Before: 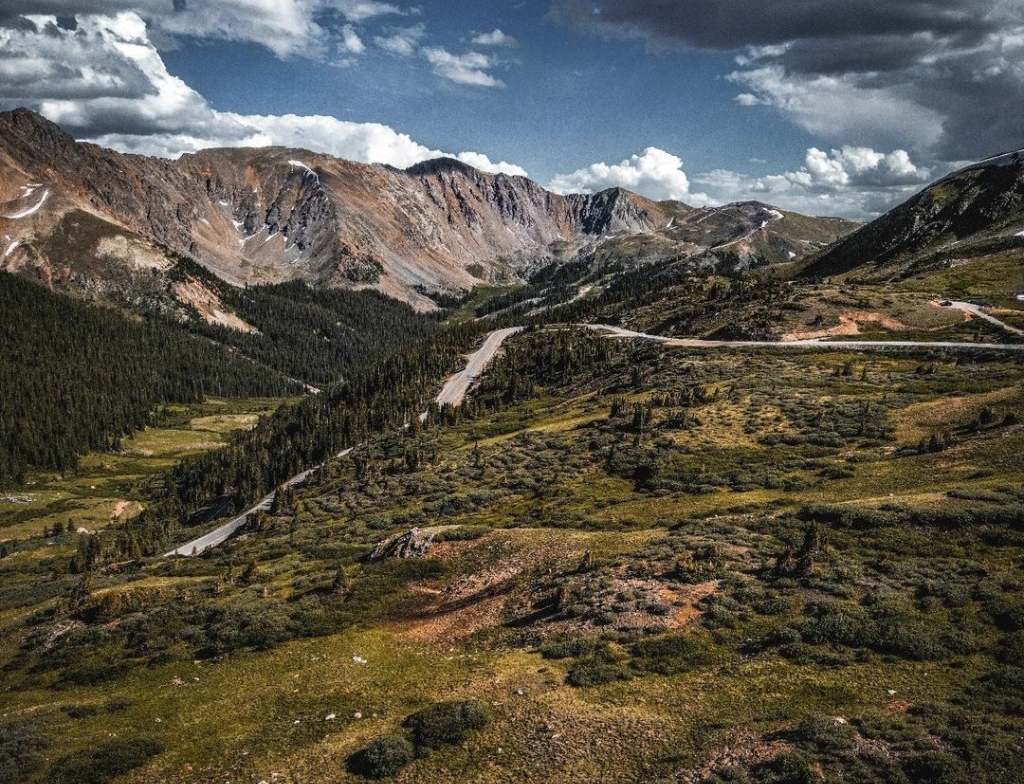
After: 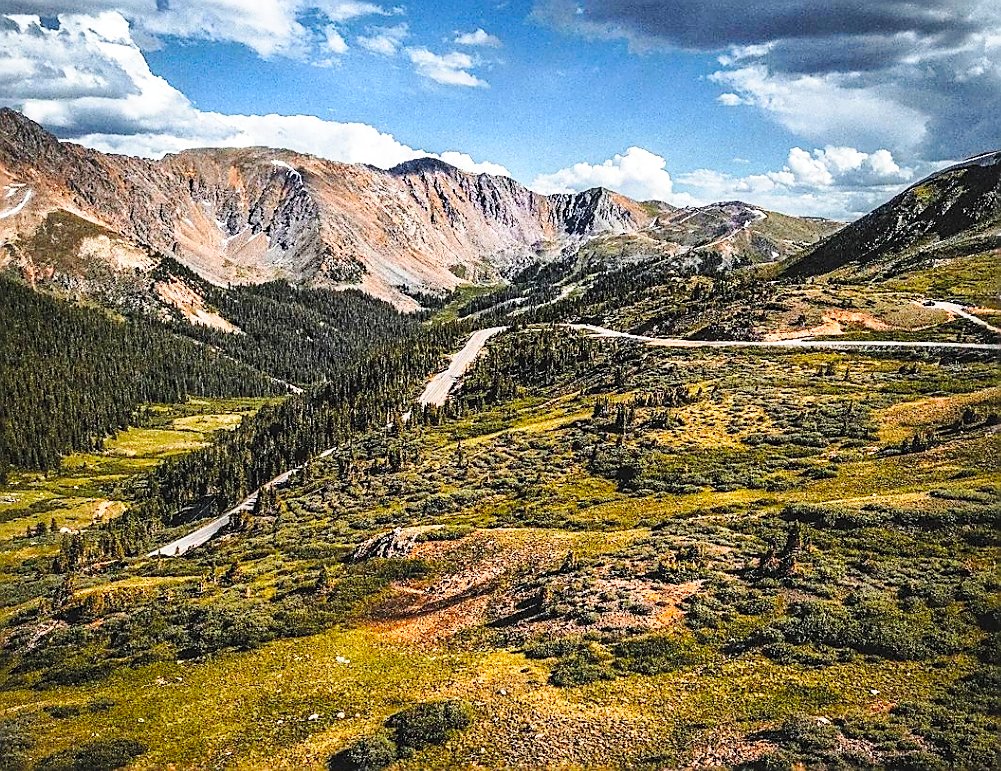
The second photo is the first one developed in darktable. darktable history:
crop and rotate: left 1.697%, right 0.544%, bottom 1.582%
sharpen: radius 1.381, amount 1.253, threshold 0.743
base curve: curves: ch0 [(0, 0) (0.028, 0.03) (0.121, 0.232) (0.46, 0.748) (0.859, 0.968) (1, 1)], preserve colors none
contrast brightness saturation: contrast 0.066, brightness 0.171, saturation 0.395
